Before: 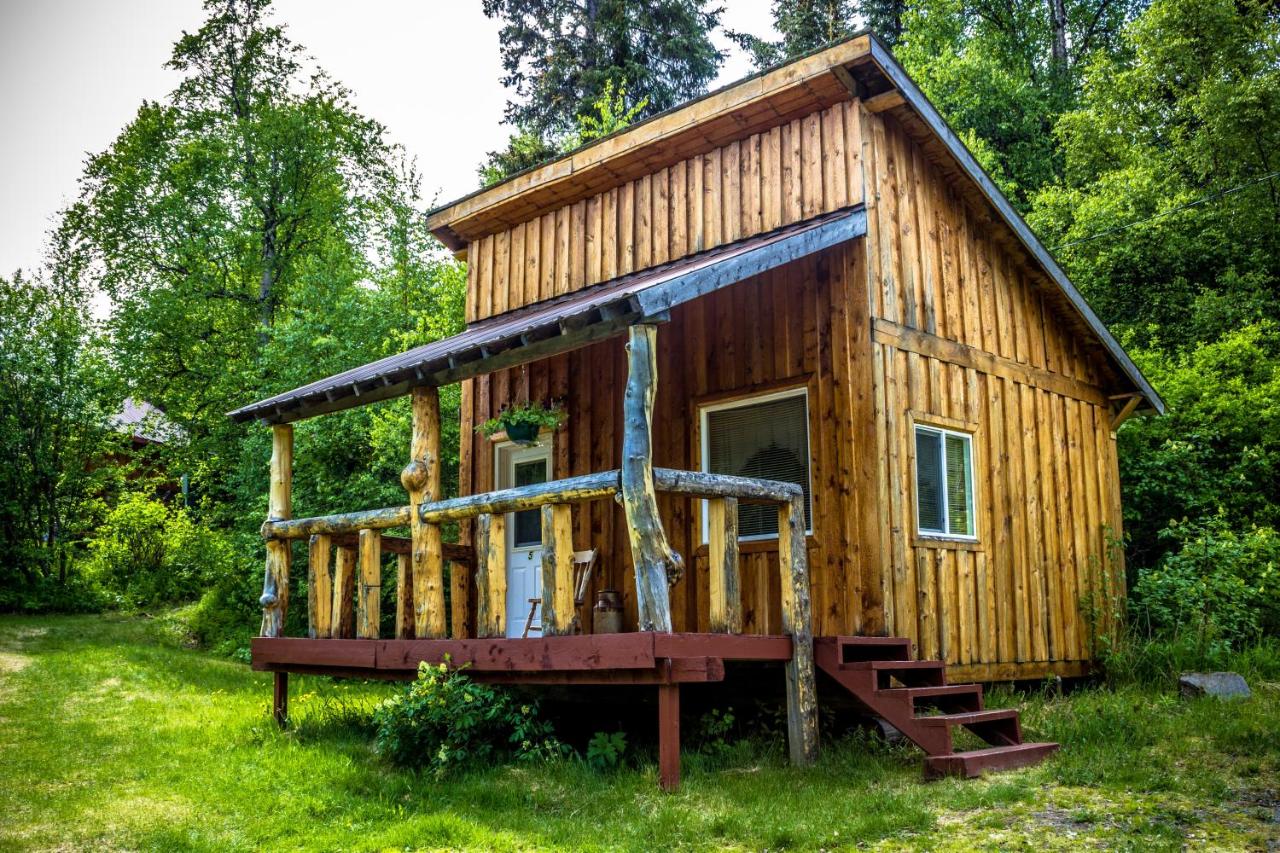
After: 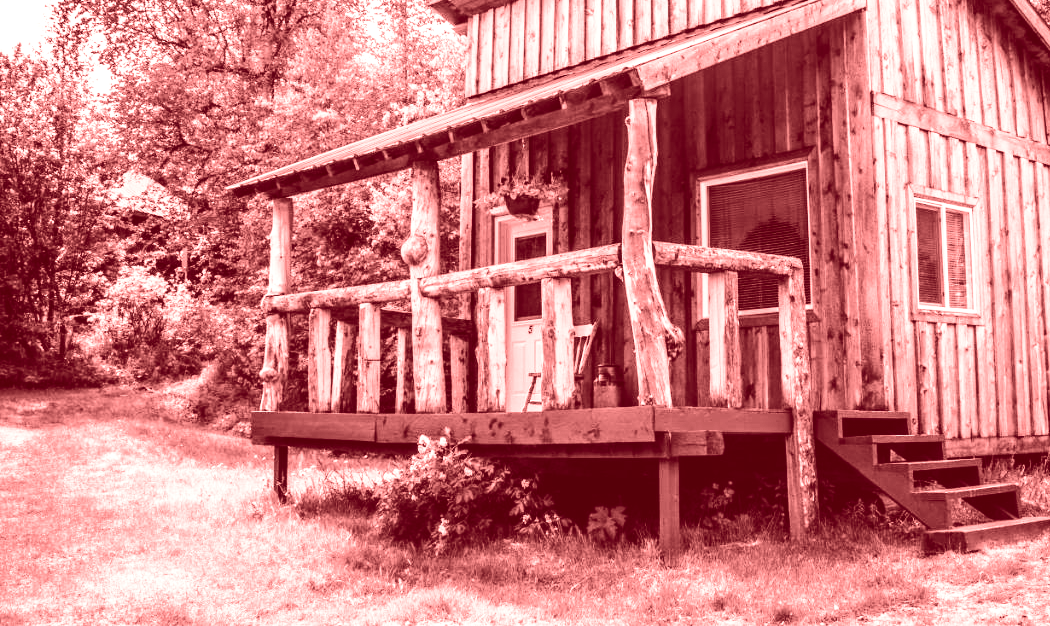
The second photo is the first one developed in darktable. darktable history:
crop: top 26.531%, right 17.959%
colorize: saturation 60%, source mix 100%
base curve: curves: ch0 [(0, 0) (0.028, 0.03) (0.121, 0.232) (0.46, 0.748) (0.859, 0.968) (1, 1)]
